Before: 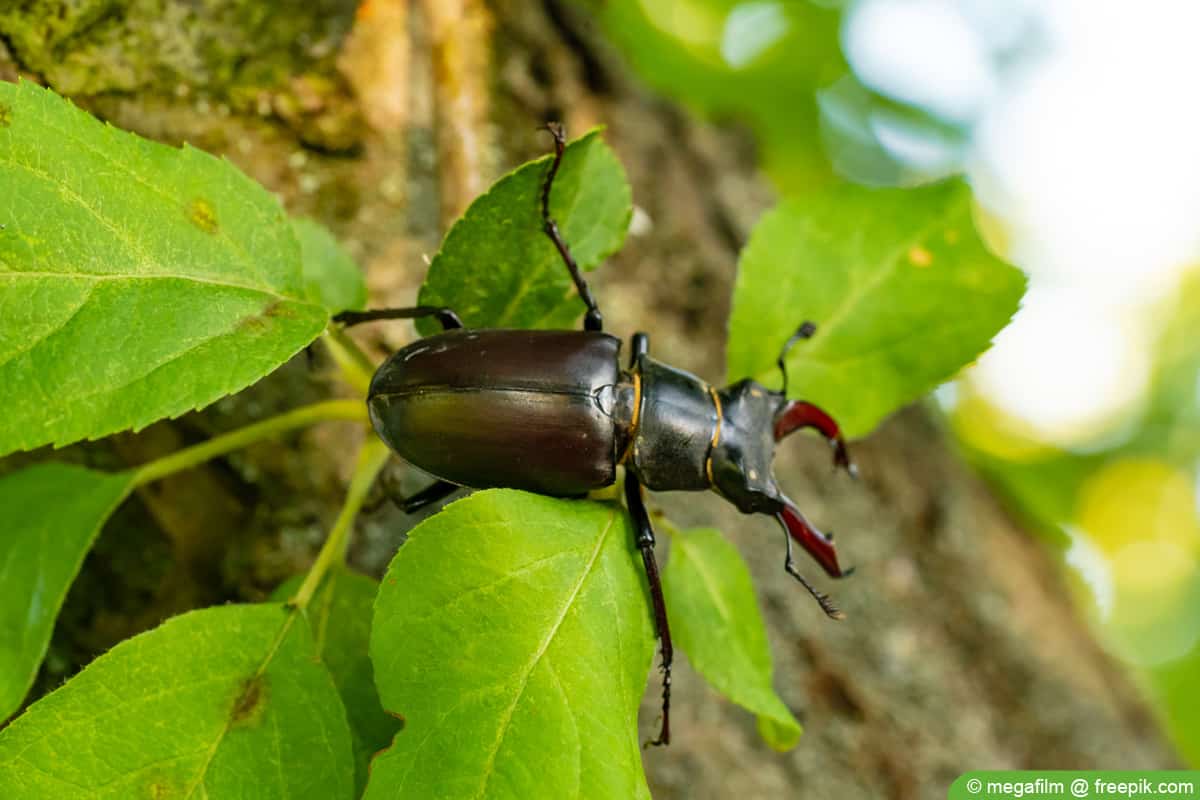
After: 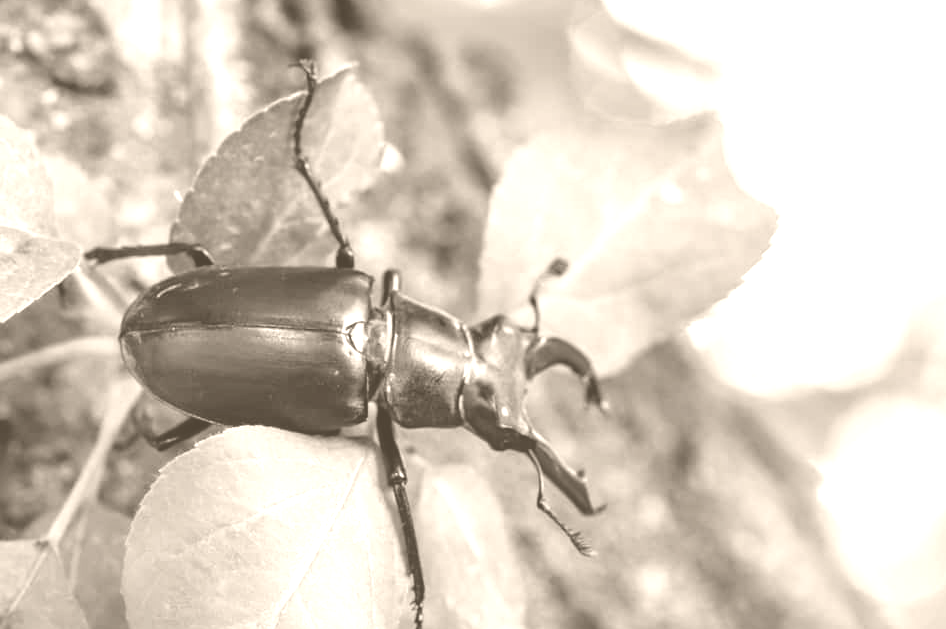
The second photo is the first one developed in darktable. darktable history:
crop and rotate: left 20.74%, top 7.912%, right 0.375%, bottom 13.378%
colorize: hue 34.49°, saturation 35.33%, source mix 100%, version 1
white balance: red 1.004, blue 1.096
